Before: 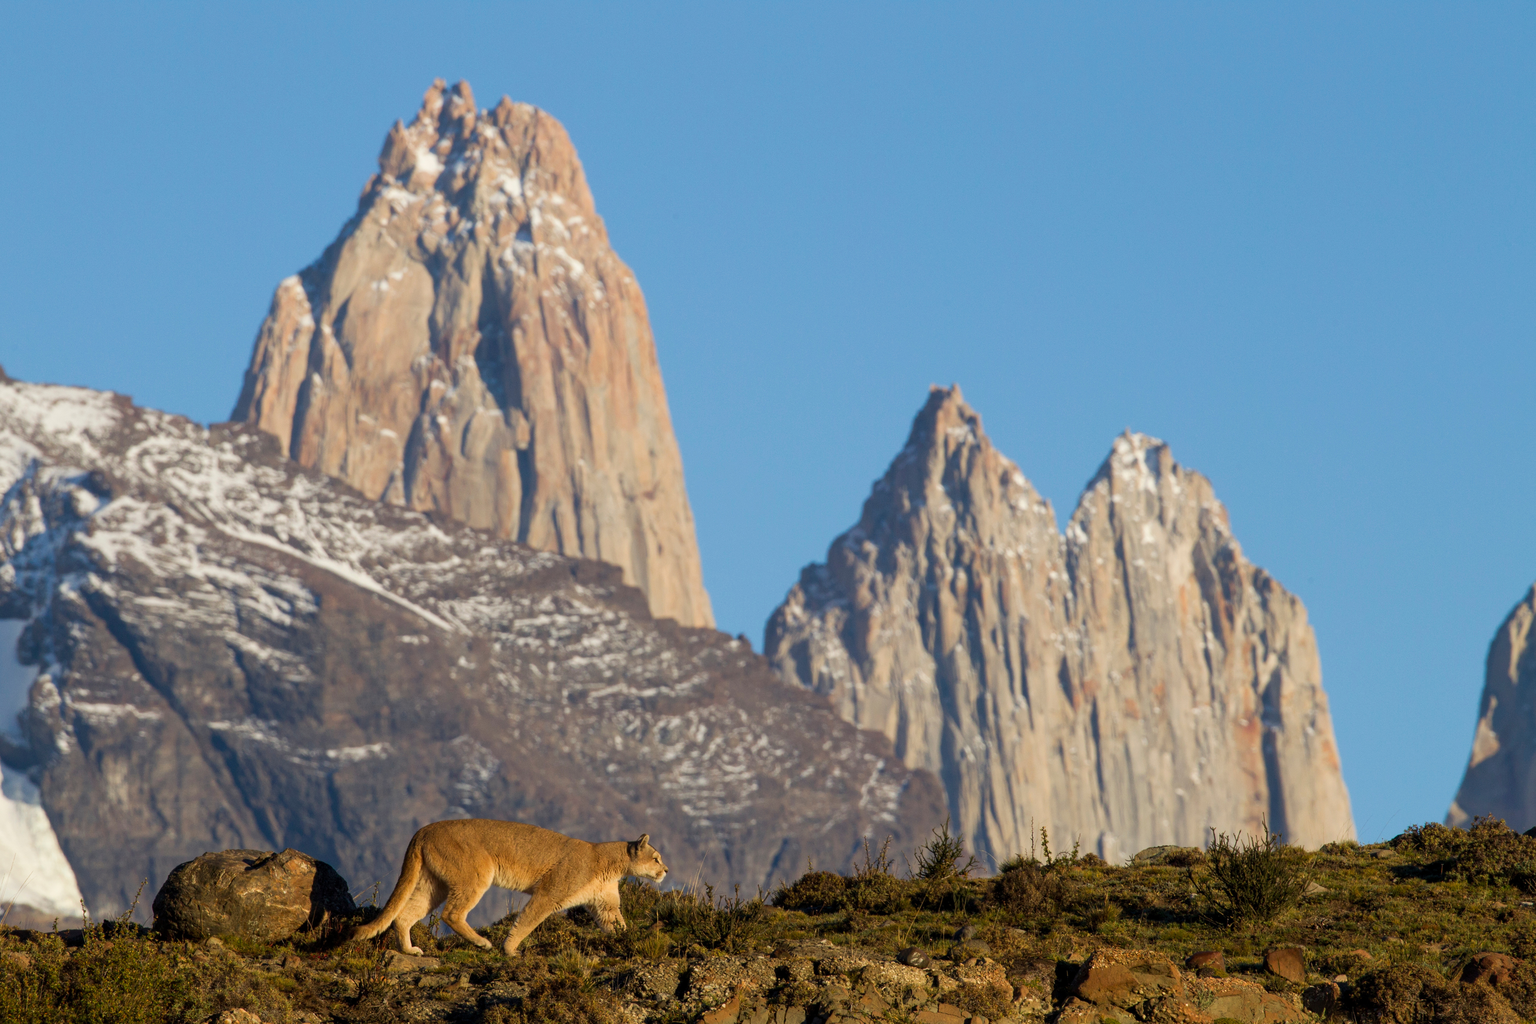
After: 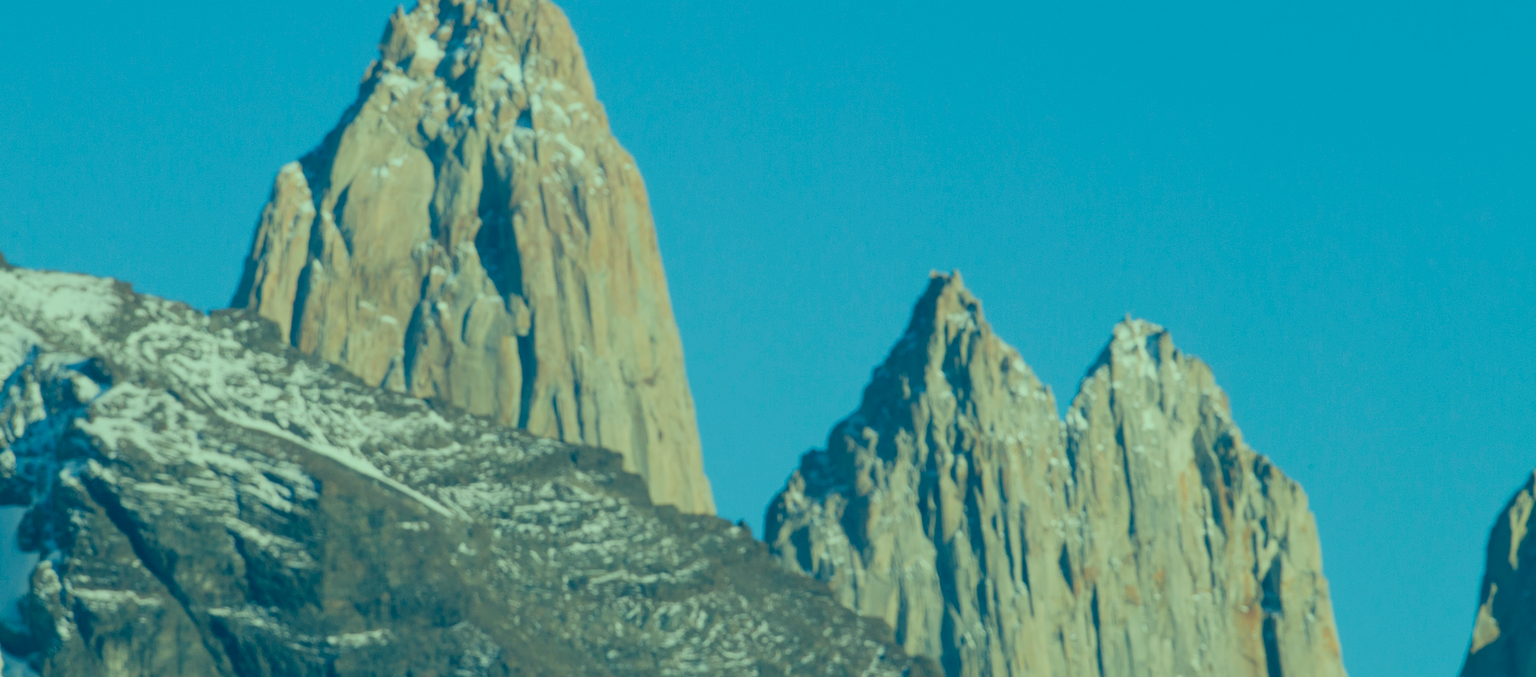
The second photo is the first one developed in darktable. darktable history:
filmic rgb: black relative exposure -7.87 EV, white relative exposure 4.12 EV, hardness 4.08, latitude 50.89%, contrast 1.01, shadows ↔ highlights balance 6%
color correction: highlights a* -19.78, highlights b* 9.8, shadows a* -20.57, shadows b* -10.69
crop: top 11.132%, bottom 22.664%
